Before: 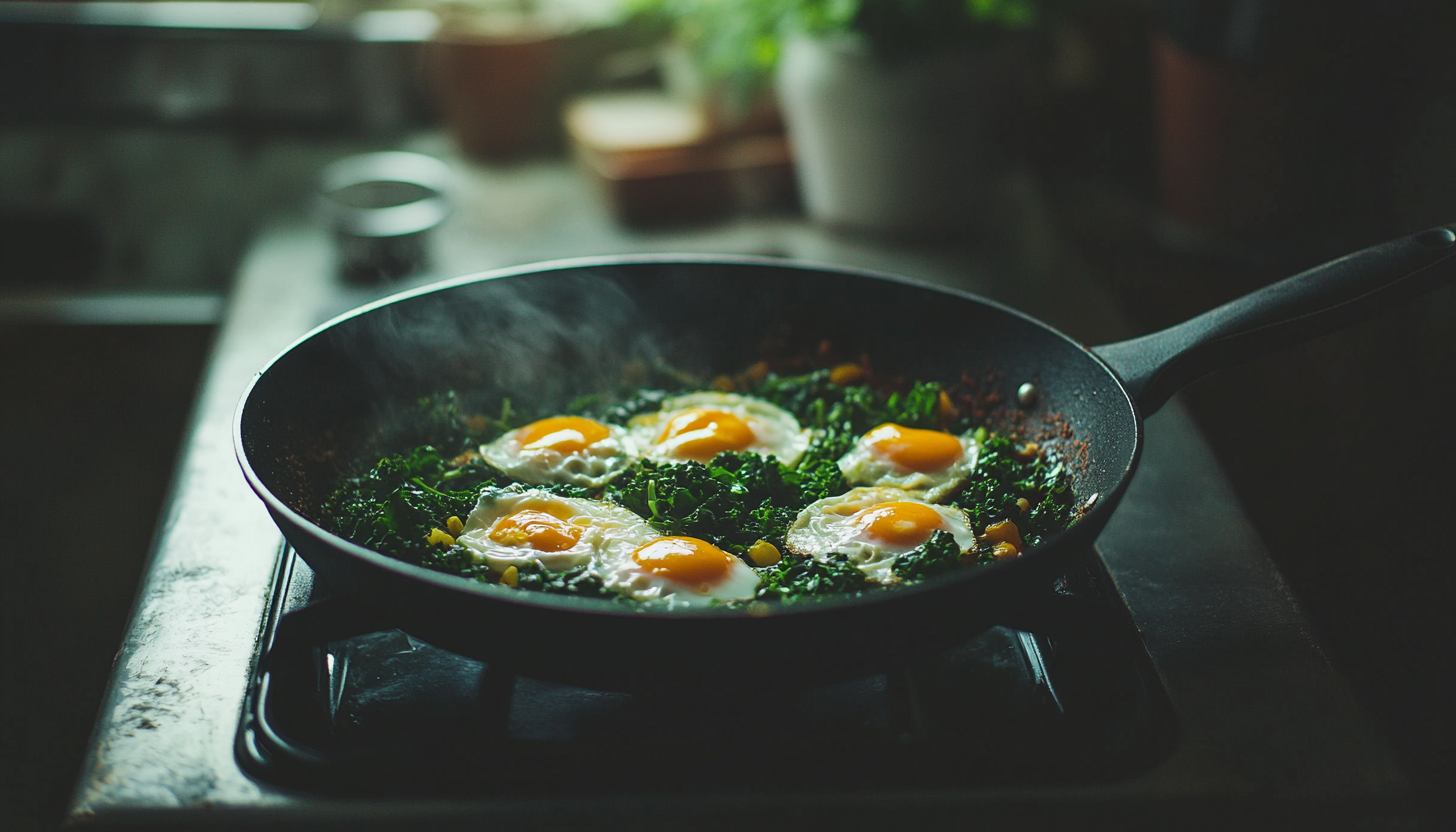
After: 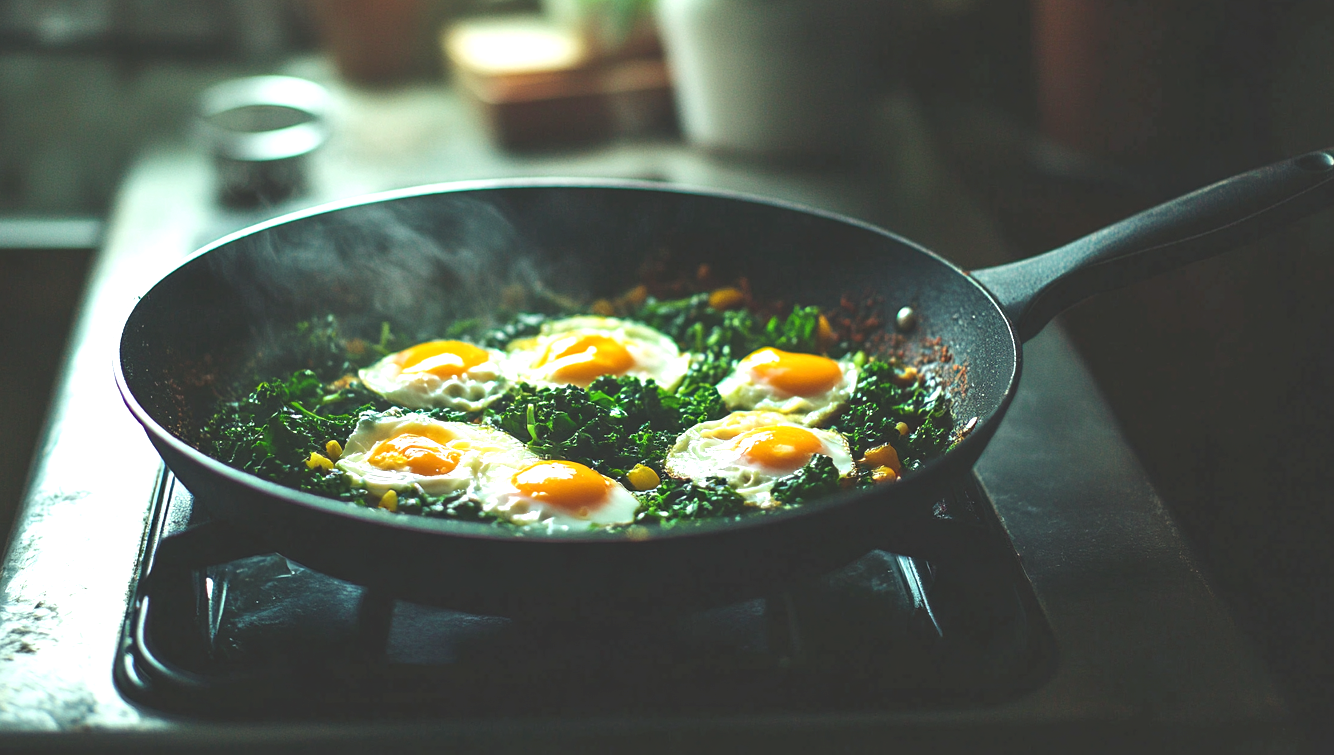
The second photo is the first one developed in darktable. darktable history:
exposure: black level correction 0, exposure 1 EV, compensate highlight preservation false
crop and rotate: left 8.359%, top 9.196%
tone equalizer: edges refinement/feathering 500, mask exposure compensation -1.57 EV, preserve details no
